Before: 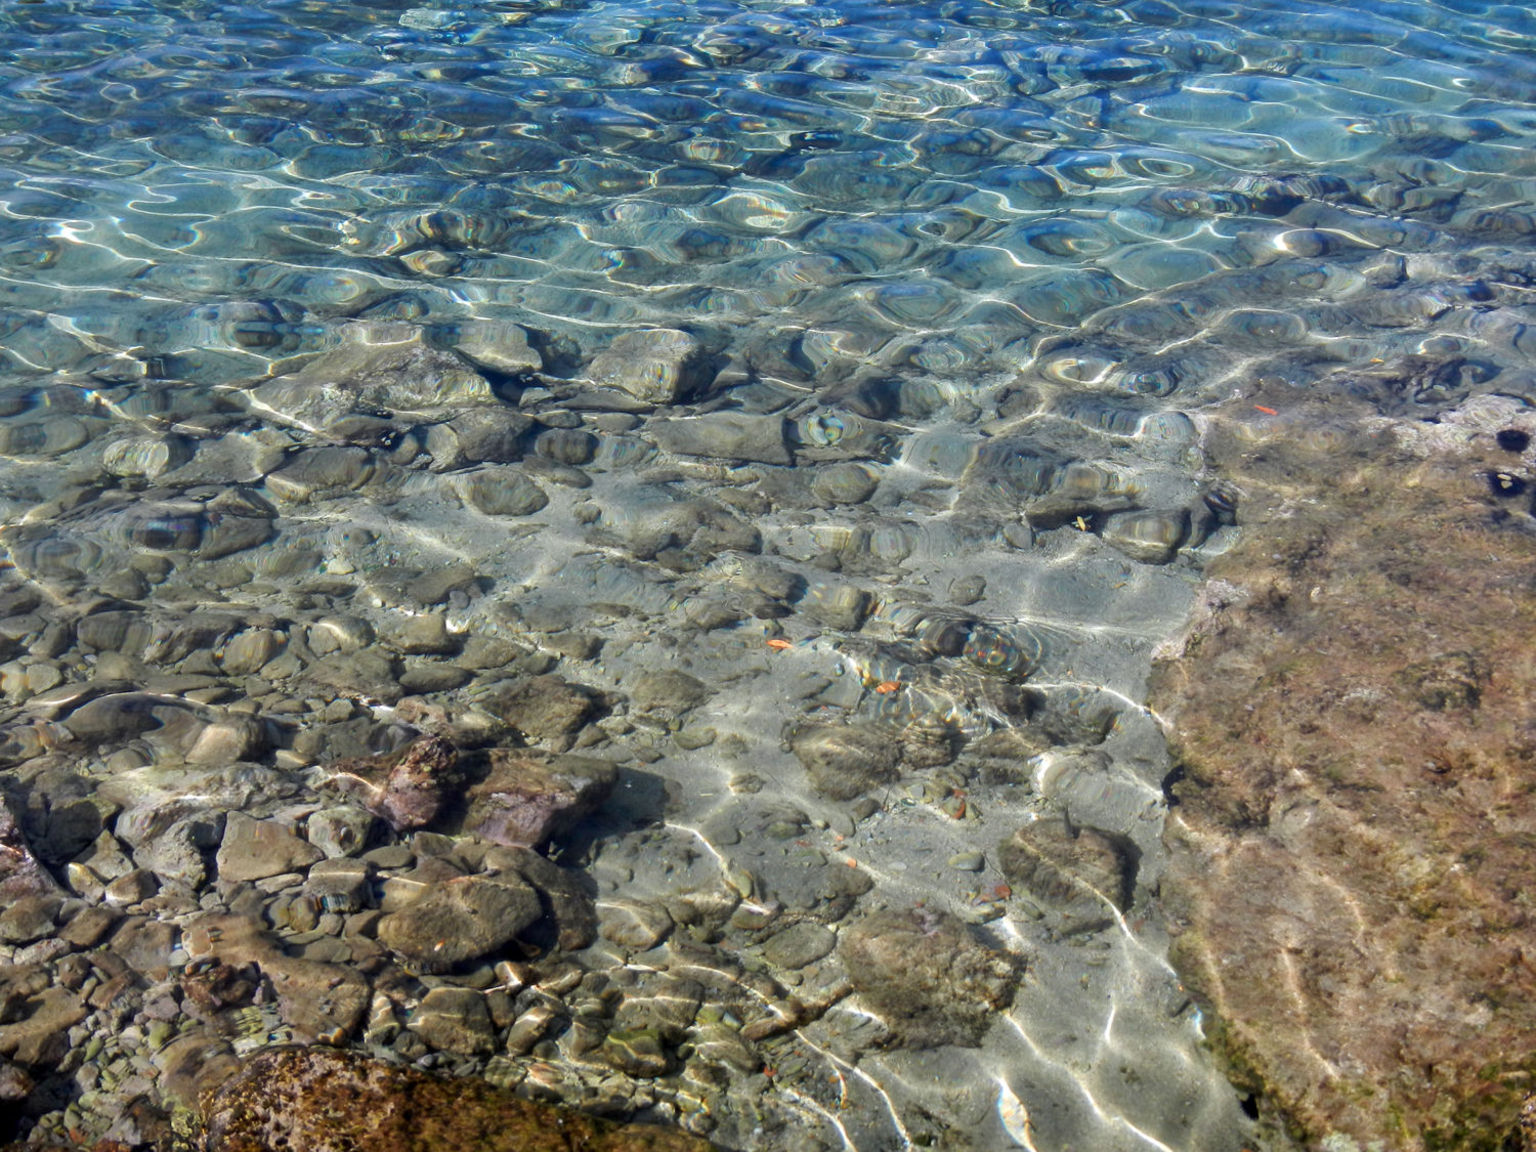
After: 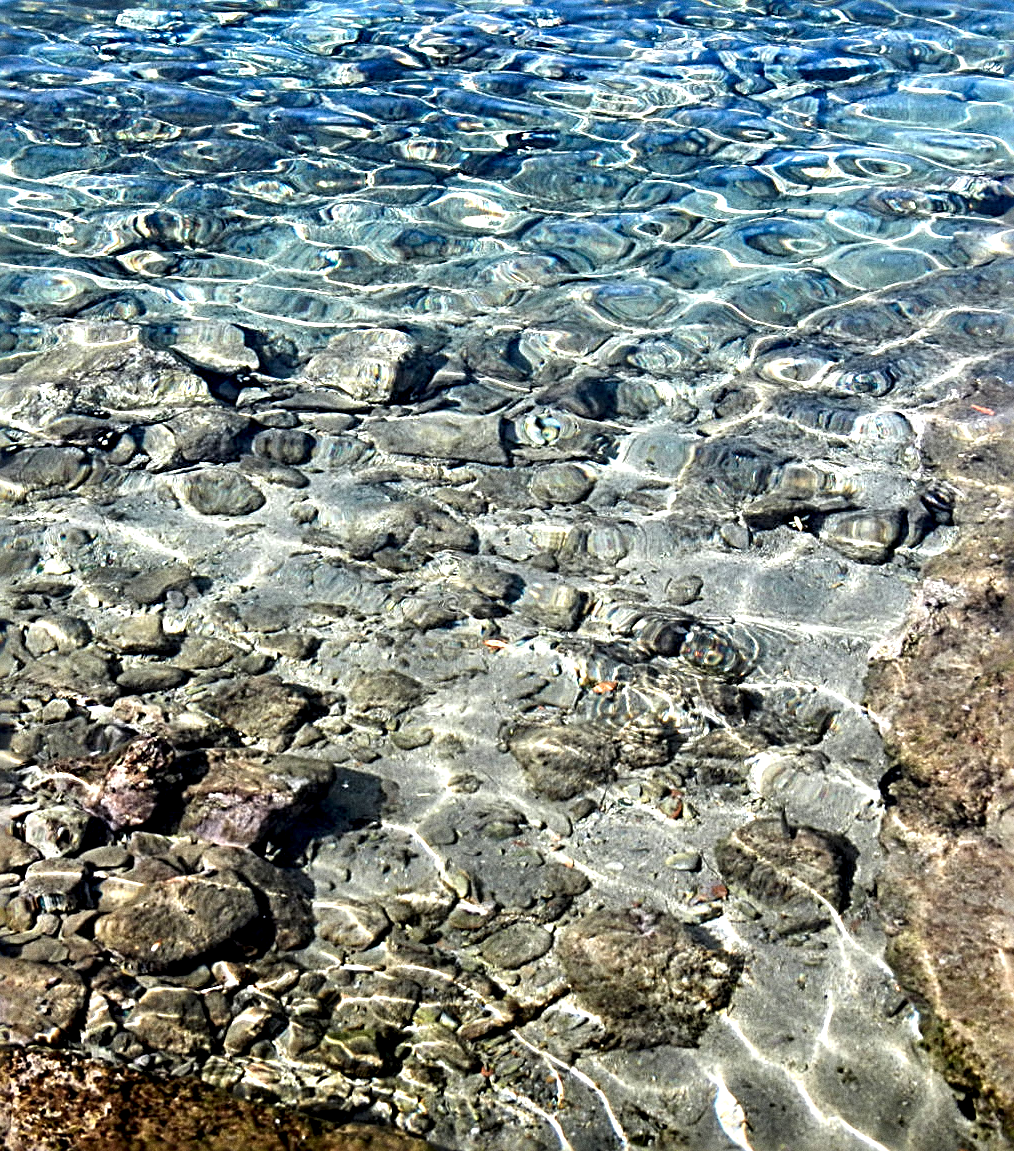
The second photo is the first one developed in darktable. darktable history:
grain: coarseness 0.09 ISO
graduated density: rotation -180°, offset 27.42
crop and rotate: left 18.442%, right 15.508%
sharpen: radius 3.69, amount 0.928
contrast equalizer: y [[0.601, 0.6, 0.598, 0.598, 0.6, 0.601], [0.5 ×6], [0.5 ×6], [0 ×6], [0 ×6]]
exposure: exposure 0.6 EV, compensate highlight preservation false
